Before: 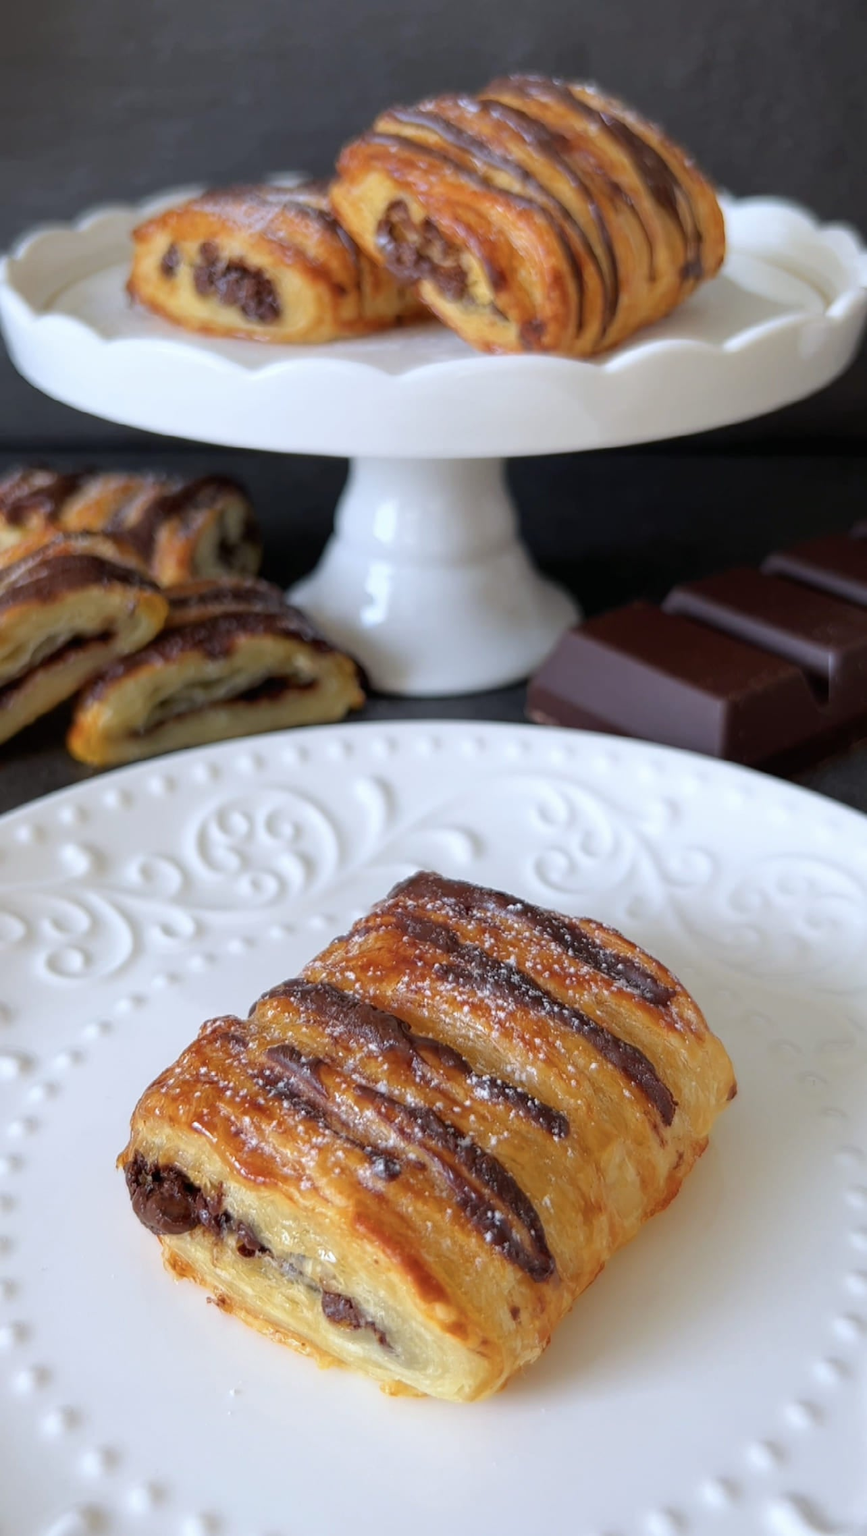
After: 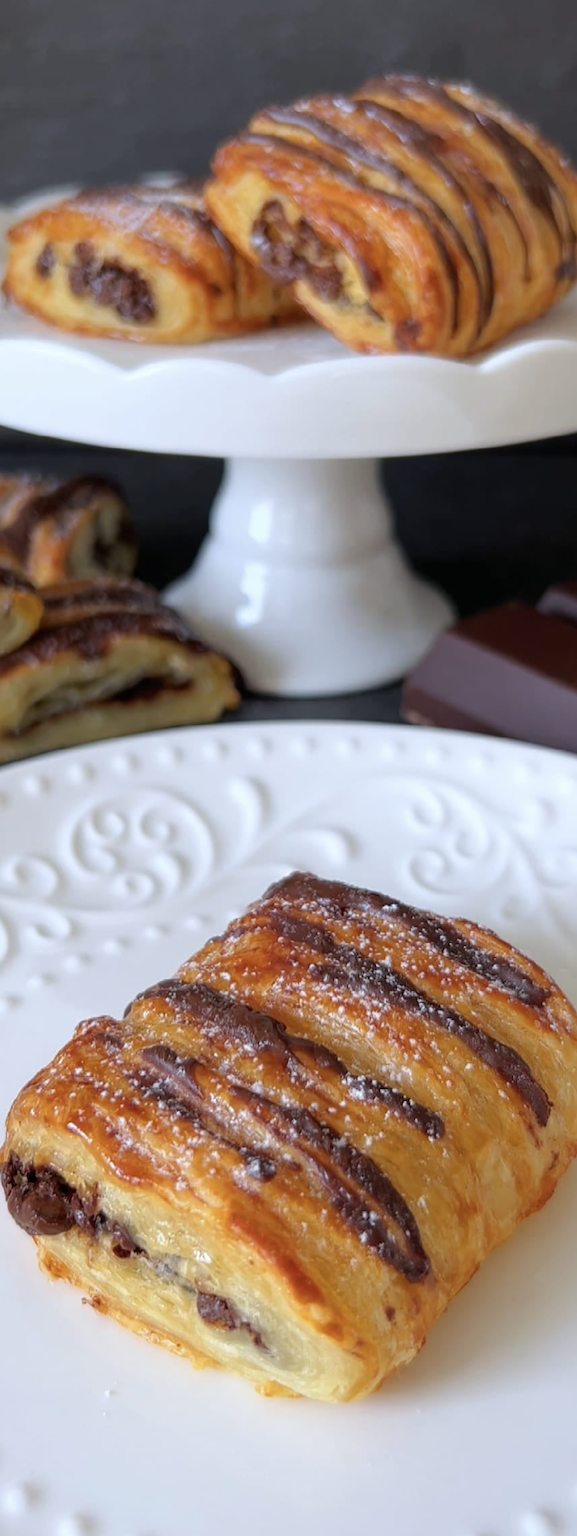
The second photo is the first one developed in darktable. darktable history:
crop and rotate: left 14.413%, right 18.852%
